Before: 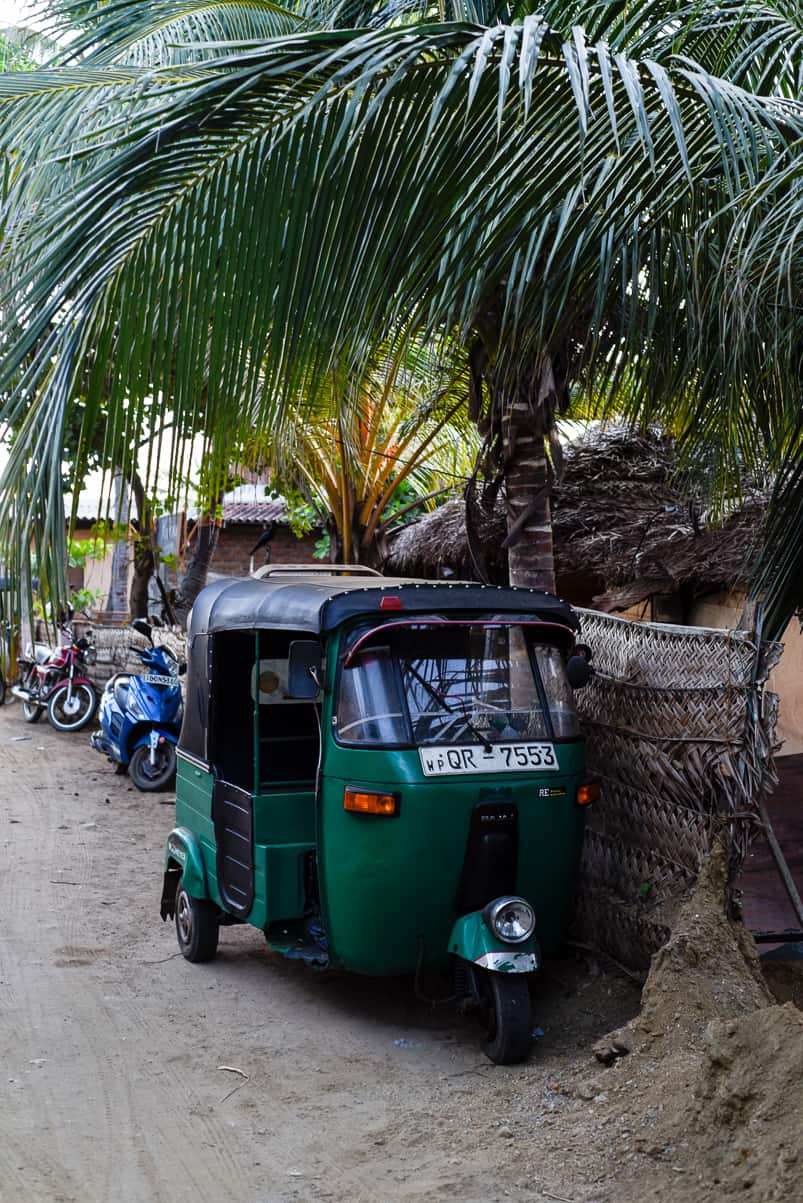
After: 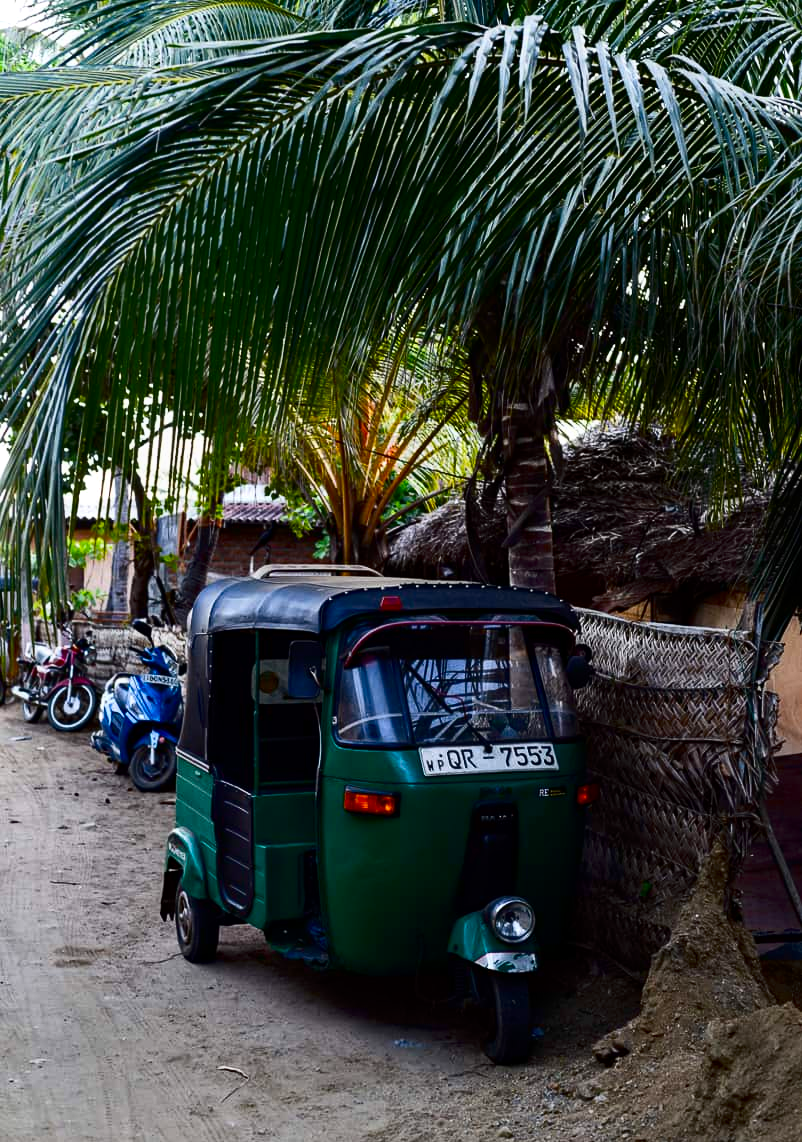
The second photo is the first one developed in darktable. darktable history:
contrast brightness saturation: contrast 0.189, brightness -0.102, saturation 0.211
crop and rotate: top 0.012%, bottom 5.035%
exposure: exposure -0.064 EV, compensate exposure bias true, compensate highlight preservation false
haze removal: compatibility mode true, adaptive false
